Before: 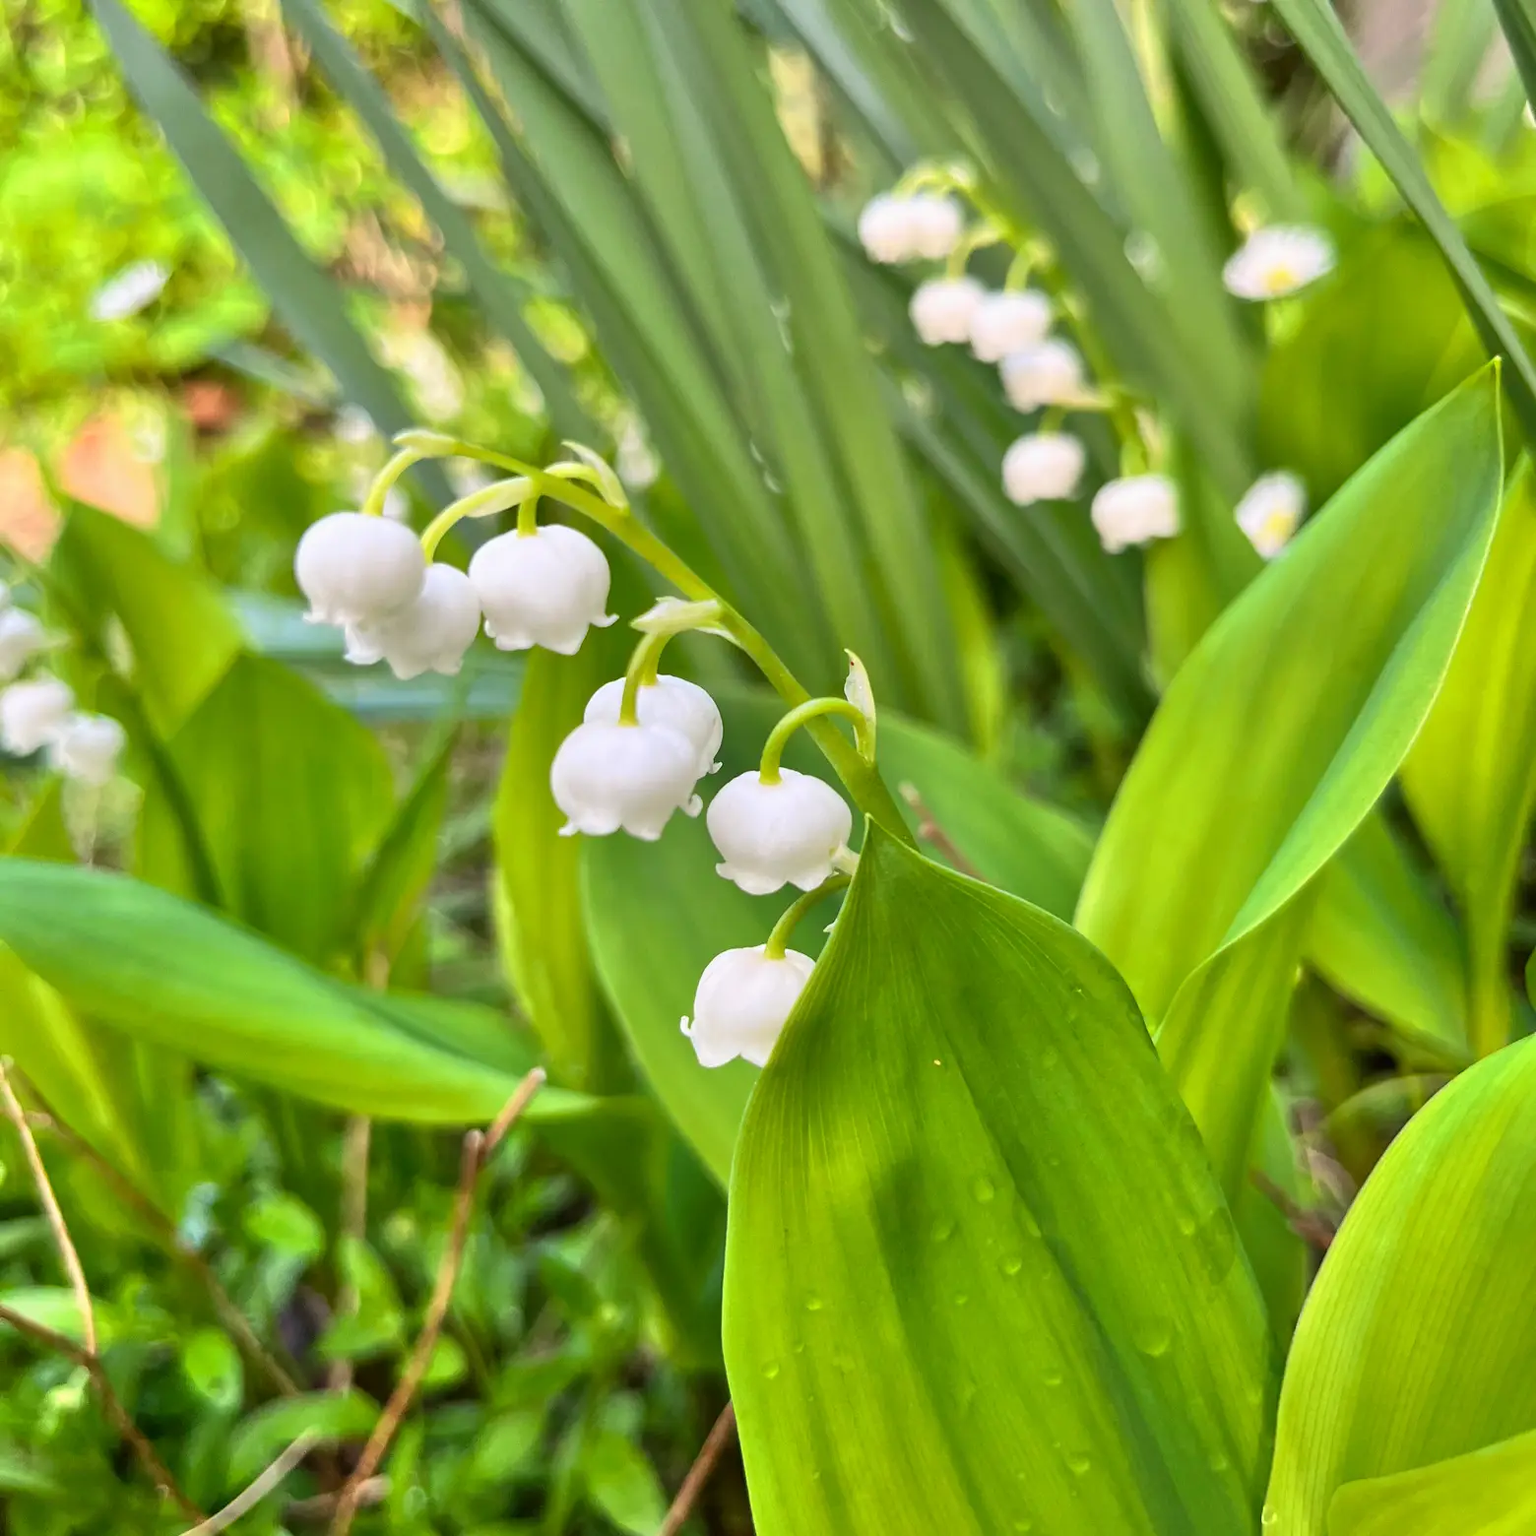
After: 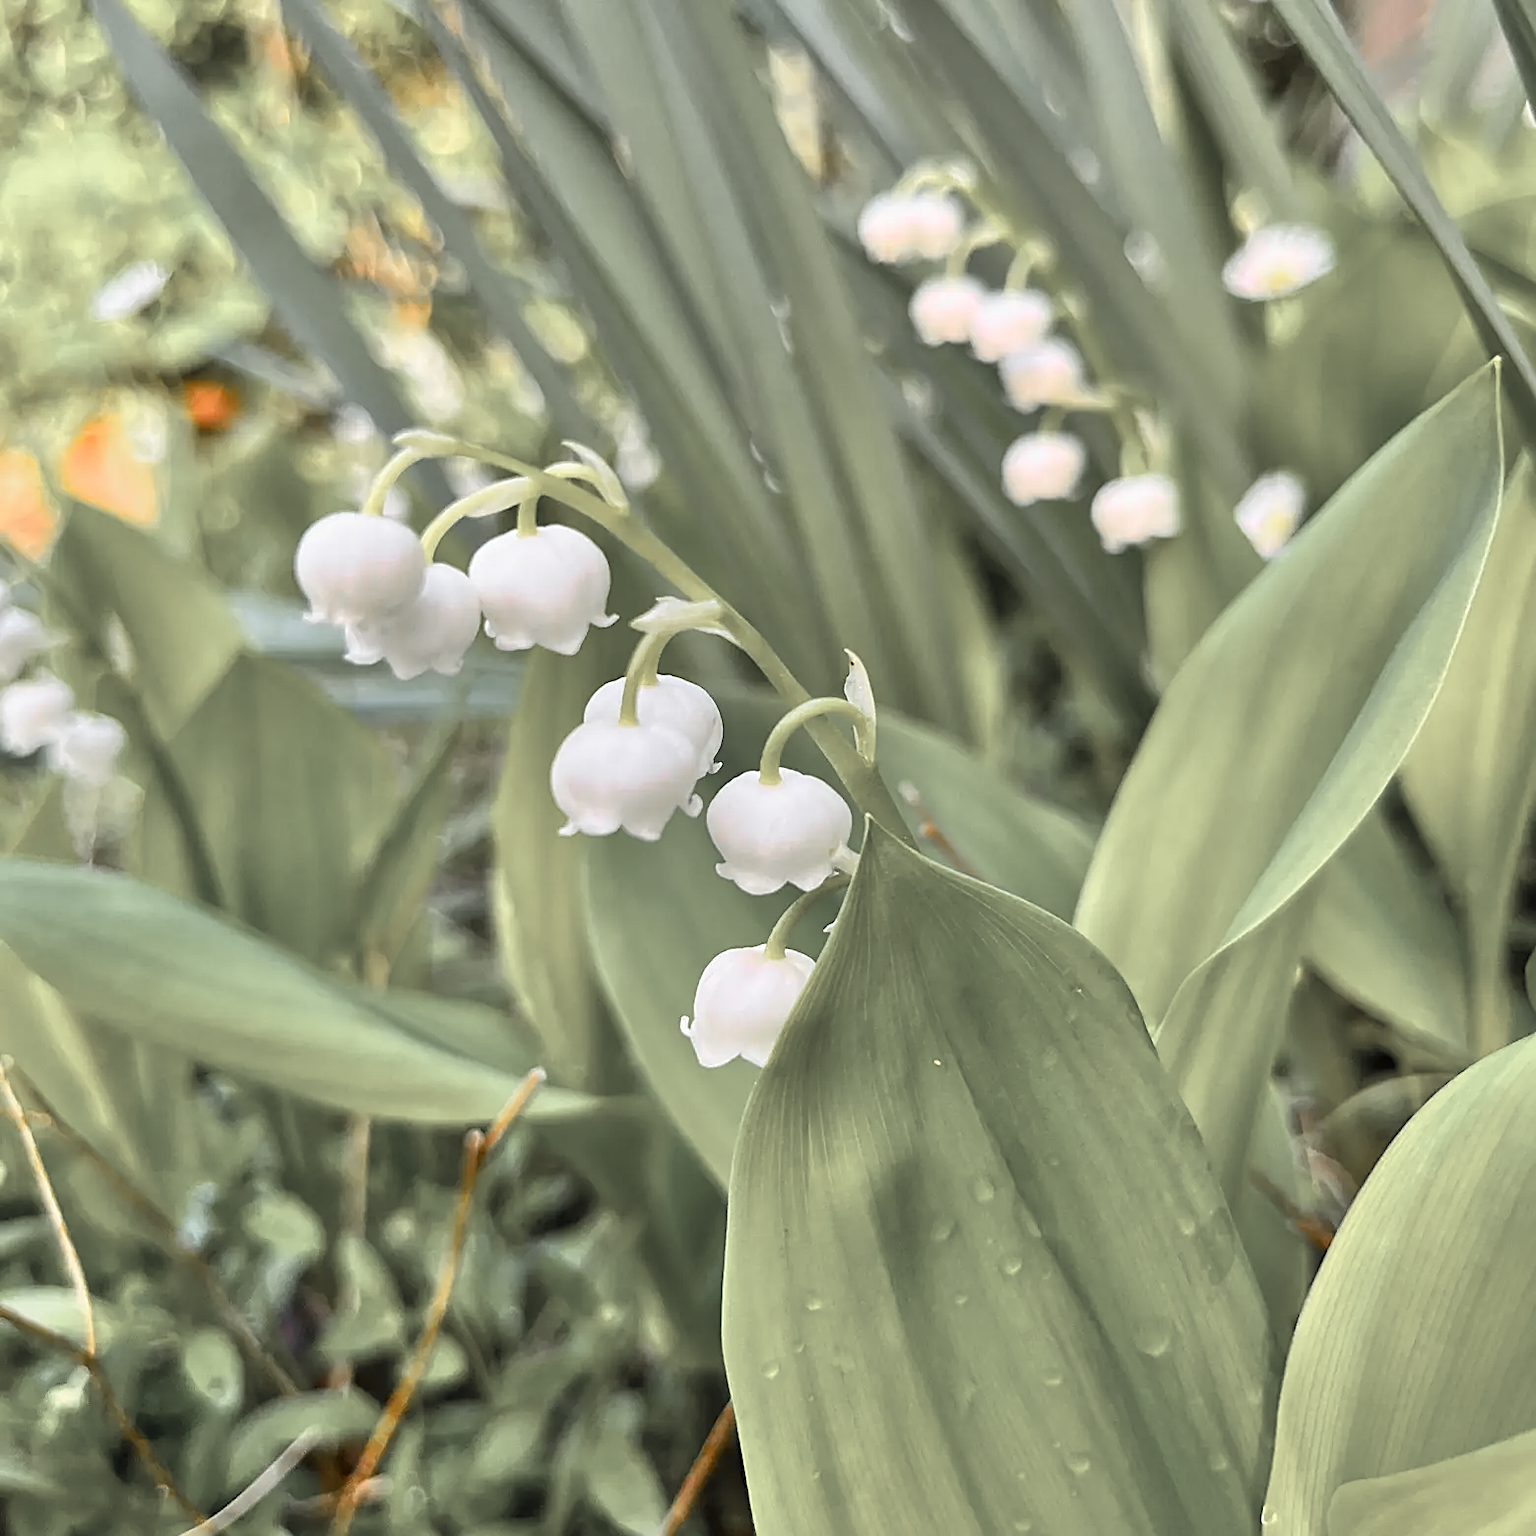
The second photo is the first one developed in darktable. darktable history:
color balance rgb: perceptual saturation grading › global saturation 20%, global vibrance 10%
sharpen: on, module defaults
color zones: curves: ch1 [(0, 0.638) (0.193, 0.442) (0.286, 0.15) (0.429, 0.14) (0.571, 0.142) (0.714, 0.154) (0.857, 0.175) (1, 0.638)]
